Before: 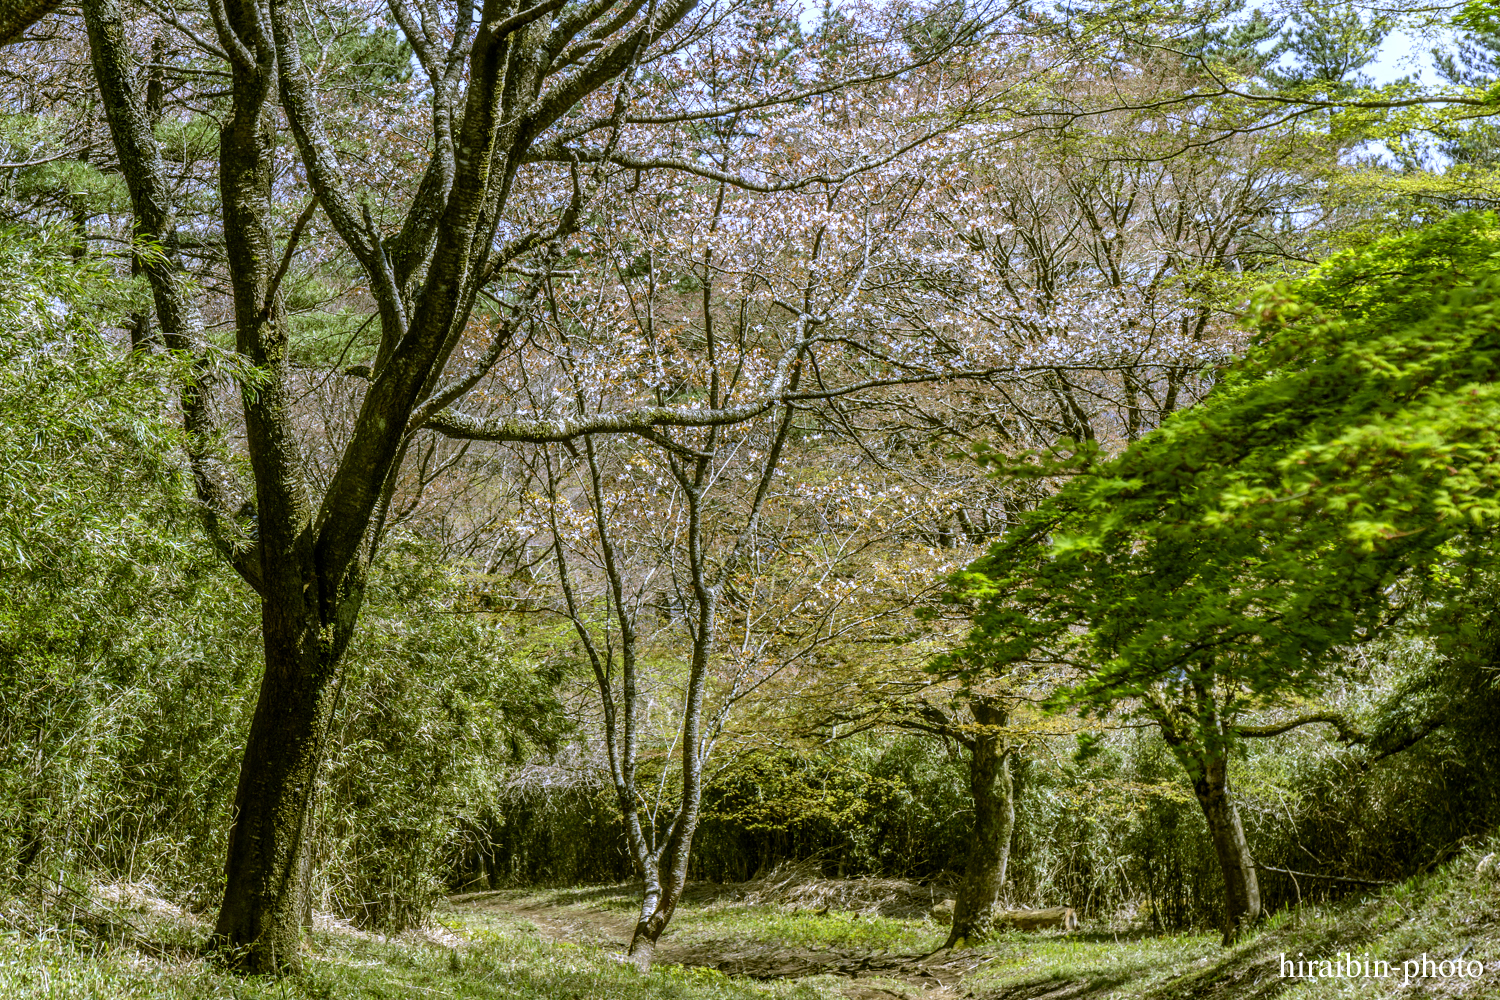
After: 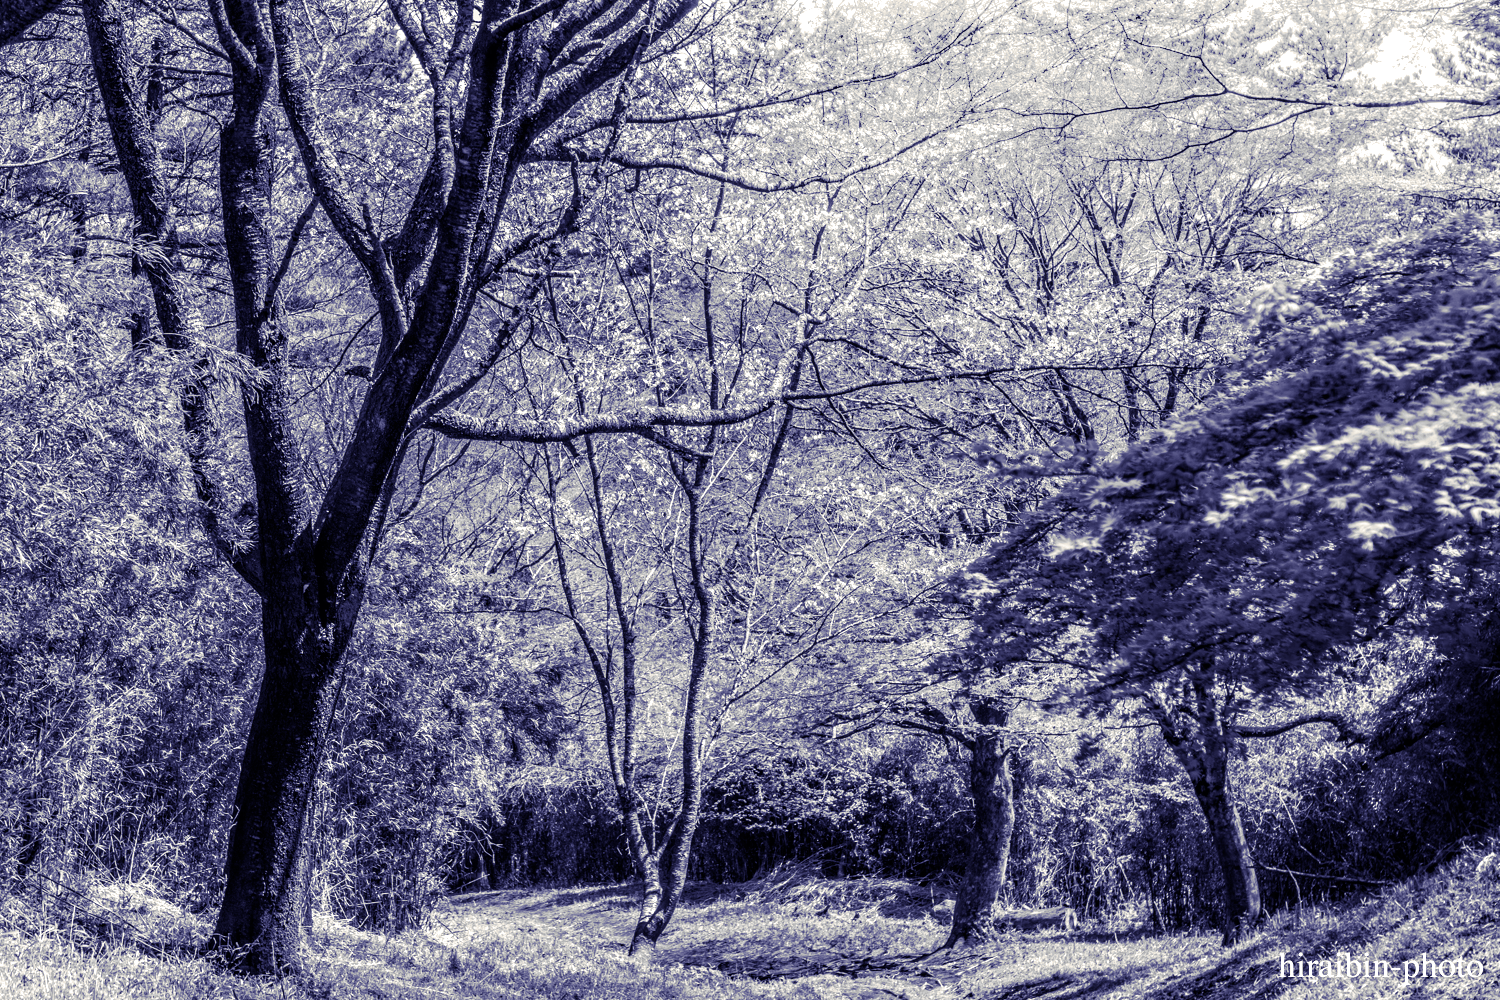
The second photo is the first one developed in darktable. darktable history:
split-toning: shadows › hue 242.67°, shadows › saturation 0.733, highlights › hue 45.33°, highlights › saturation 0.667, balance -53.304, compress 21.15%
shadows and highlights: shadows -90, highlights 90, soften with gaussian
exposure: black level correction 0, exposure 0.5 EV, compensate highlight preservation false
color balance rgb: global vibrance 1%, saturation formula JzAzBz (2021)
monochrome: a 30.25, b 92.03
